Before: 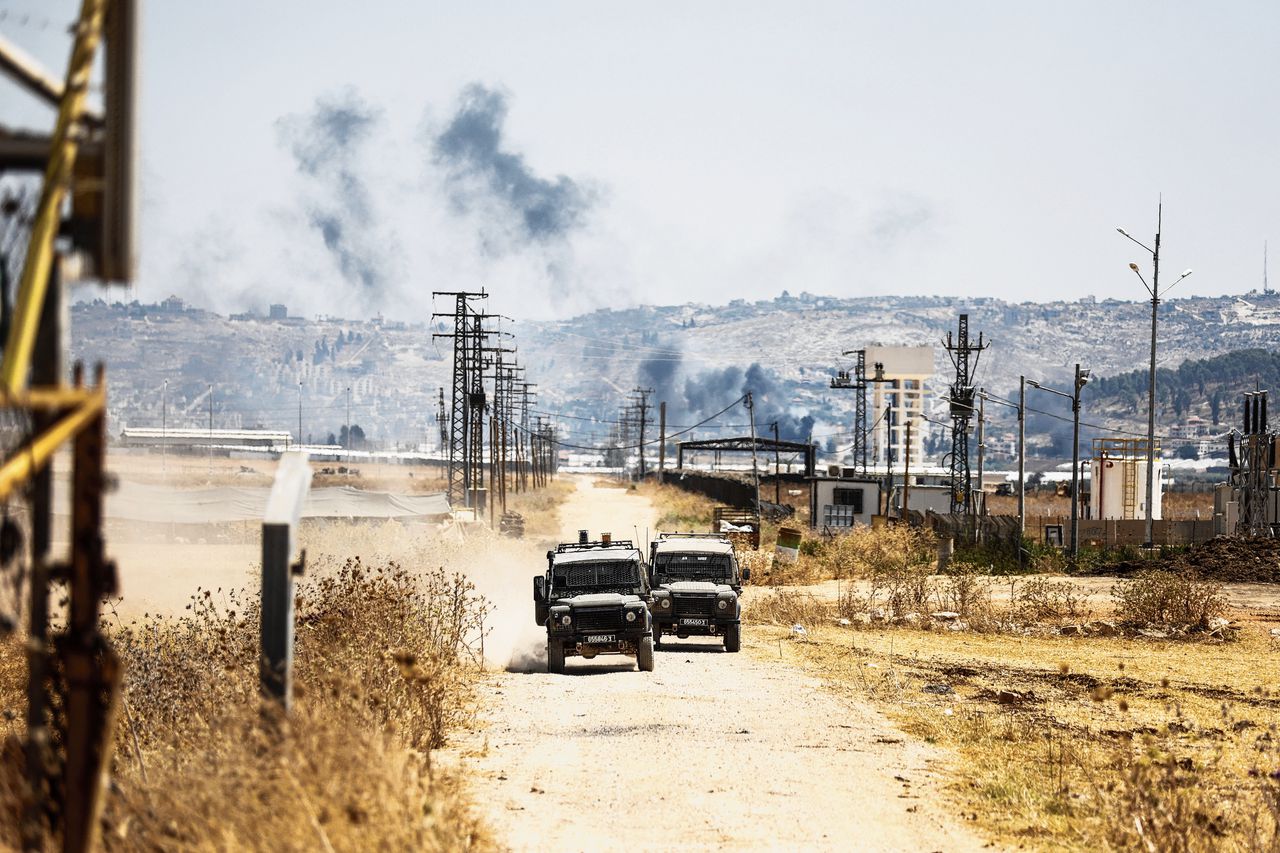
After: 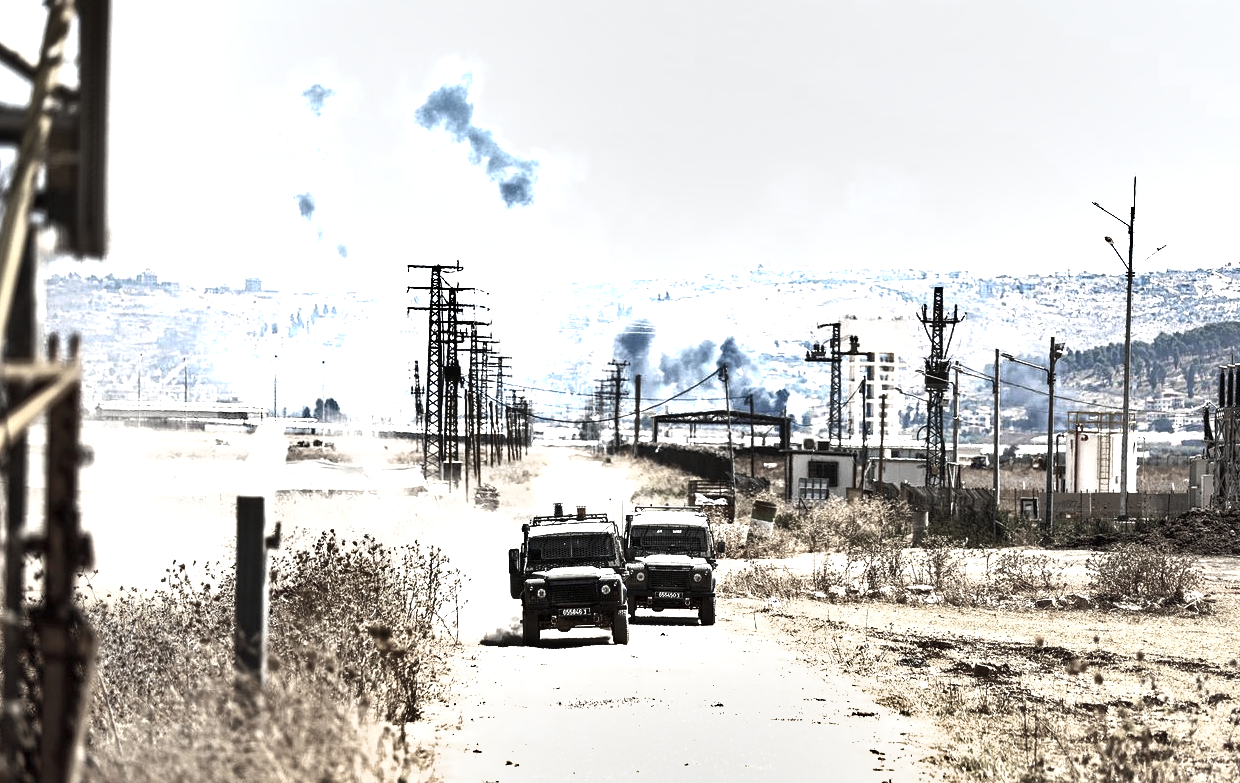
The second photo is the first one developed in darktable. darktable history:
crop: left 1.964%, top 3.251%, right 1.122%, bottom 4.933%
white balance: red 0.986, blue 1.01
color zones: curves: ch0 [(0, 0.613) (0.01, 0.613) (0.245, 0.448) (0.498, 0.529) (0.642, 0.665) (0.879, 0.777) (0.99, 0.613)]; ch1 [(0, 0.272) (0.219, 0.127) (0.724, 0.346)]
shadows and highlights: shadows 22.7, highlights -48.71, soften with gaussian
exposure: exposure 1.061 EV, compensate highlight preservation false
